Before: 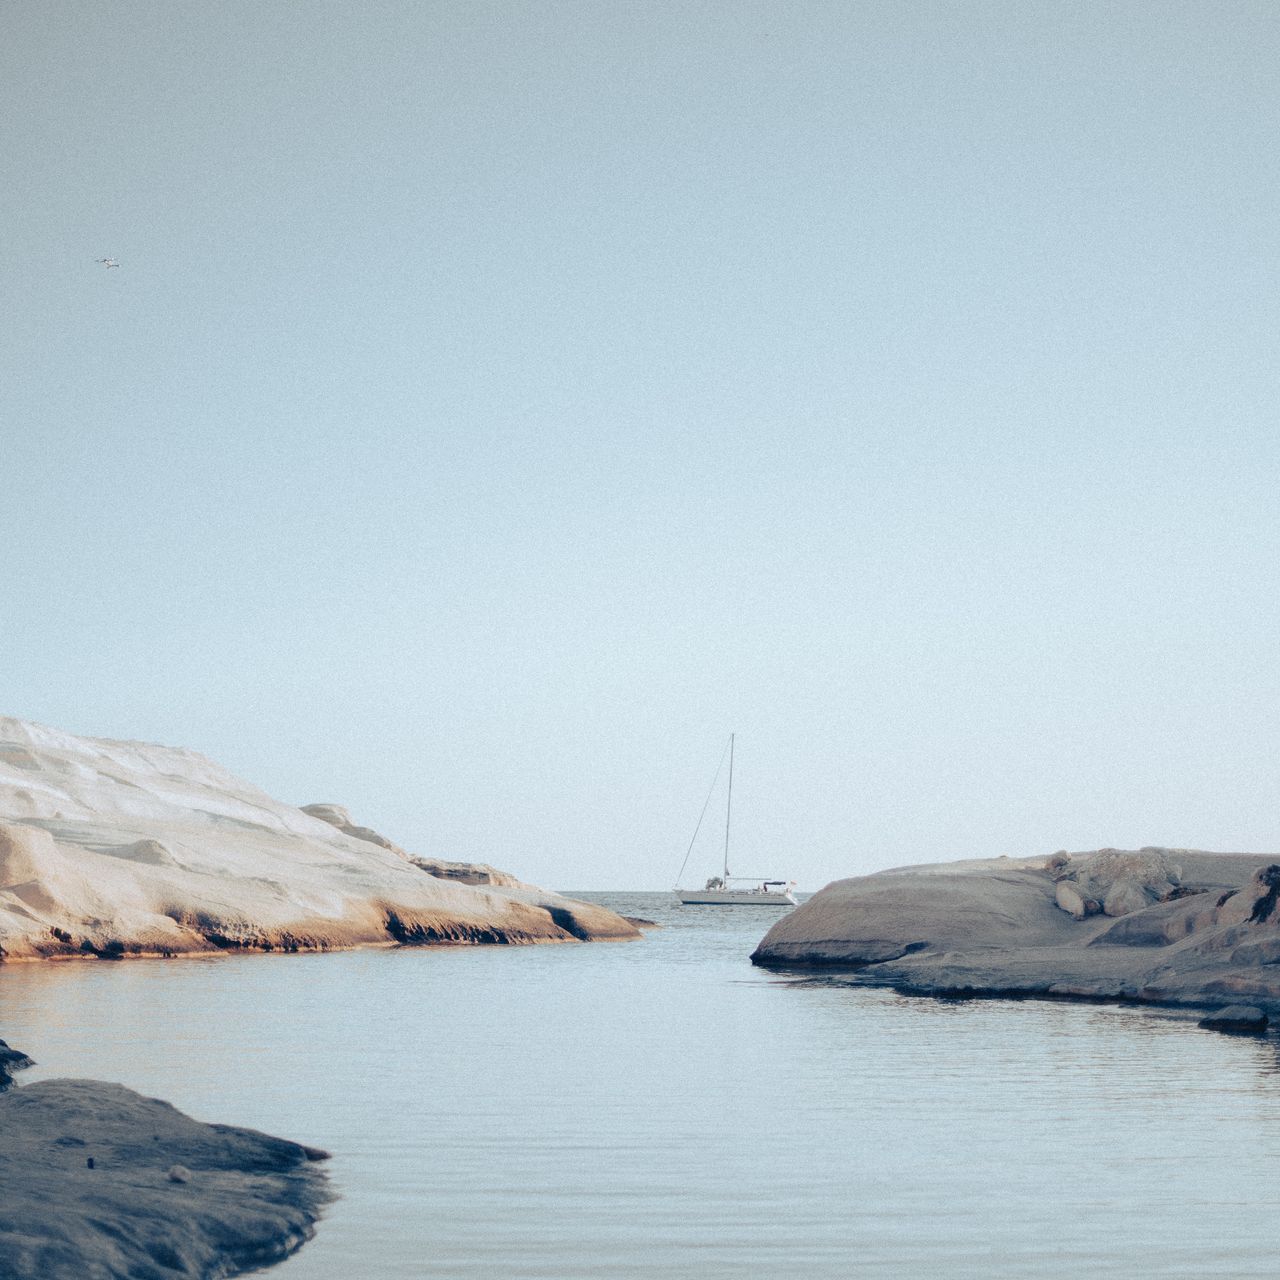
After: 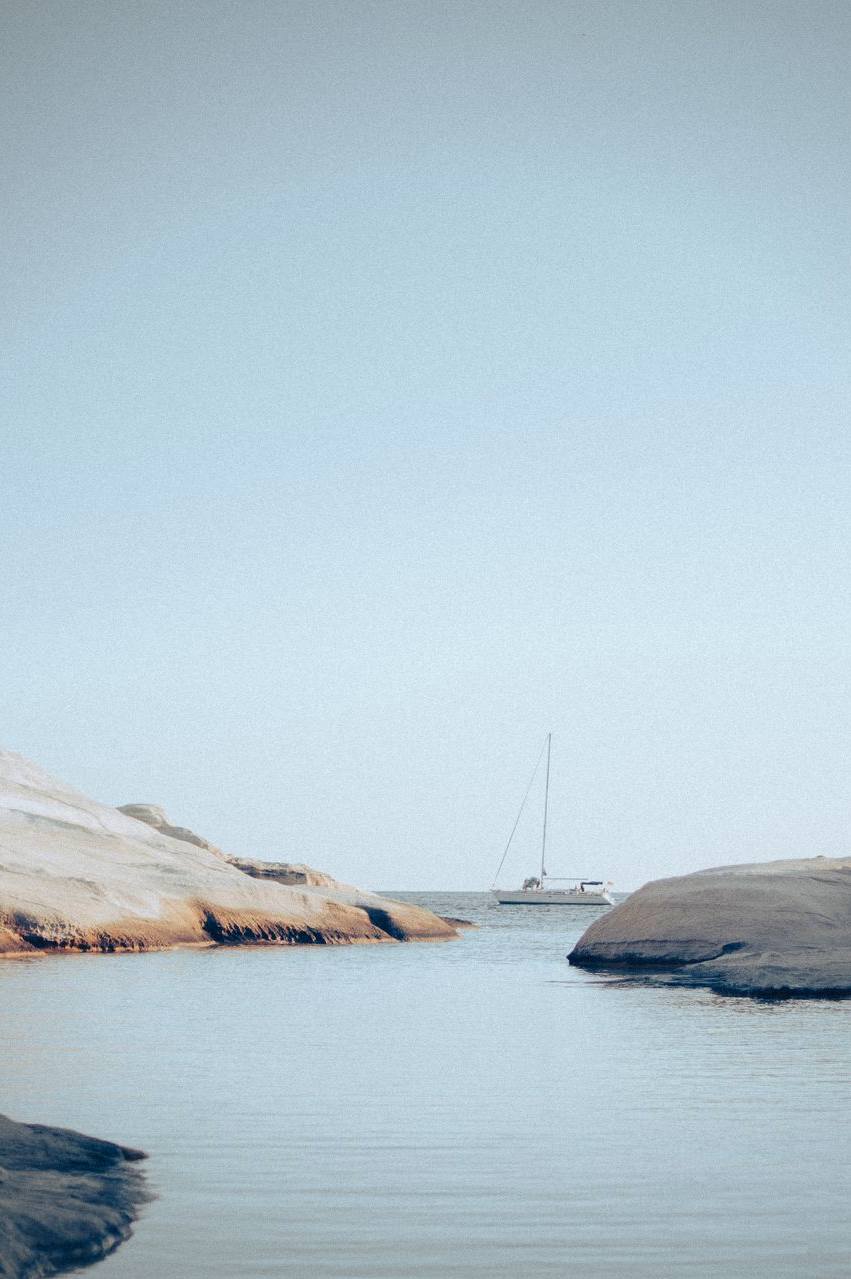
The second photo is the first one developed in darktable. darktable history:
crop and rotate: left 14.332%, right 19.149%
vignetting: brightness -0.303, saturation -0.058, width/height ratio 1.096
contrast brightness saturation: saturation 0.128
